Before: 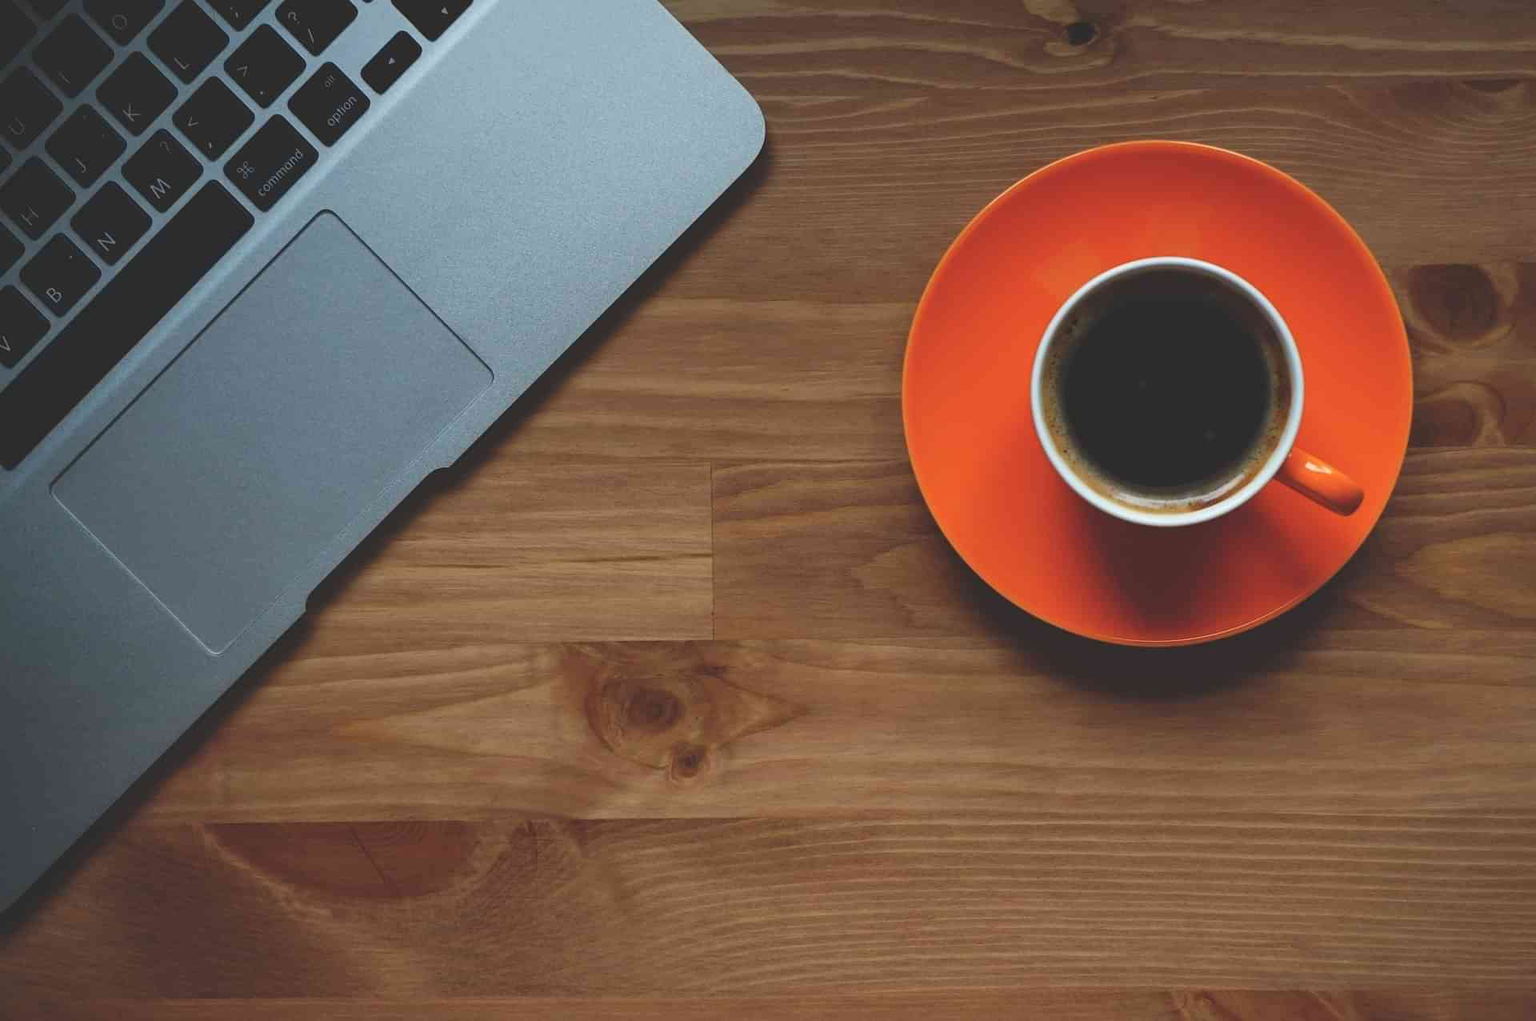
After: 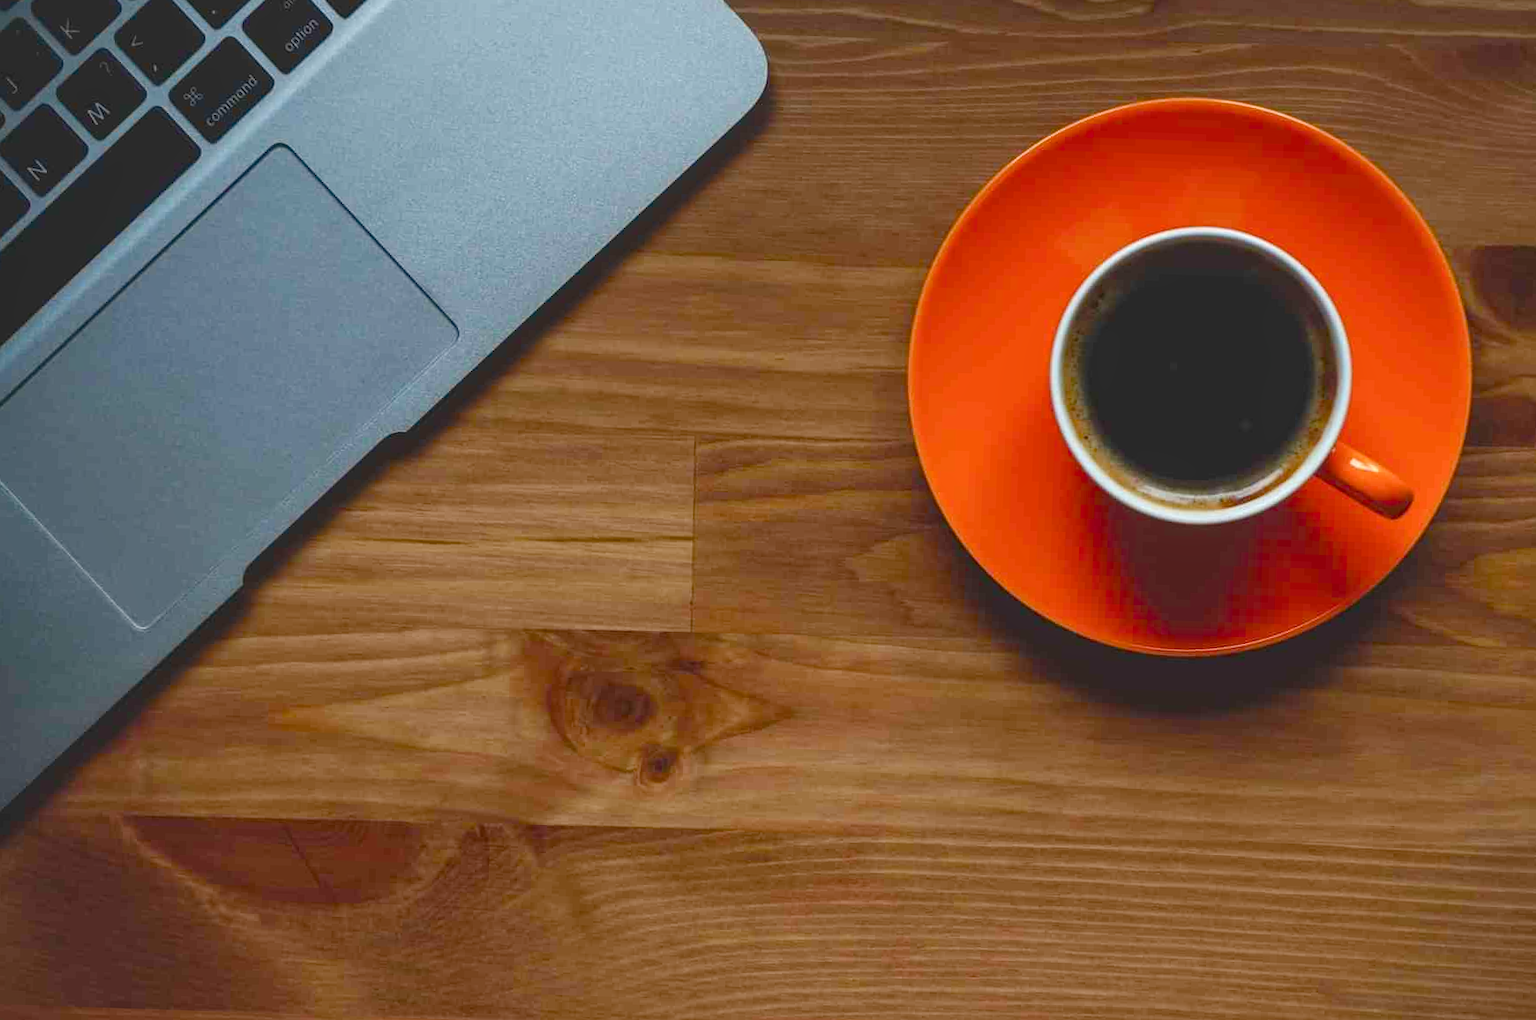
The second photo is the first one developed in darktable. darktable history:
color balance rgb: perceptual saturation grading › global saturation 20%, perceptual saturation grading › highlights -25%, perceptual saturation grading › shadows 50%
crop and rotate: angle -1.96°, left 3.097%, top 4.154%, right 1.586%, bottom 0.529%
local contrast: on, module defaults
